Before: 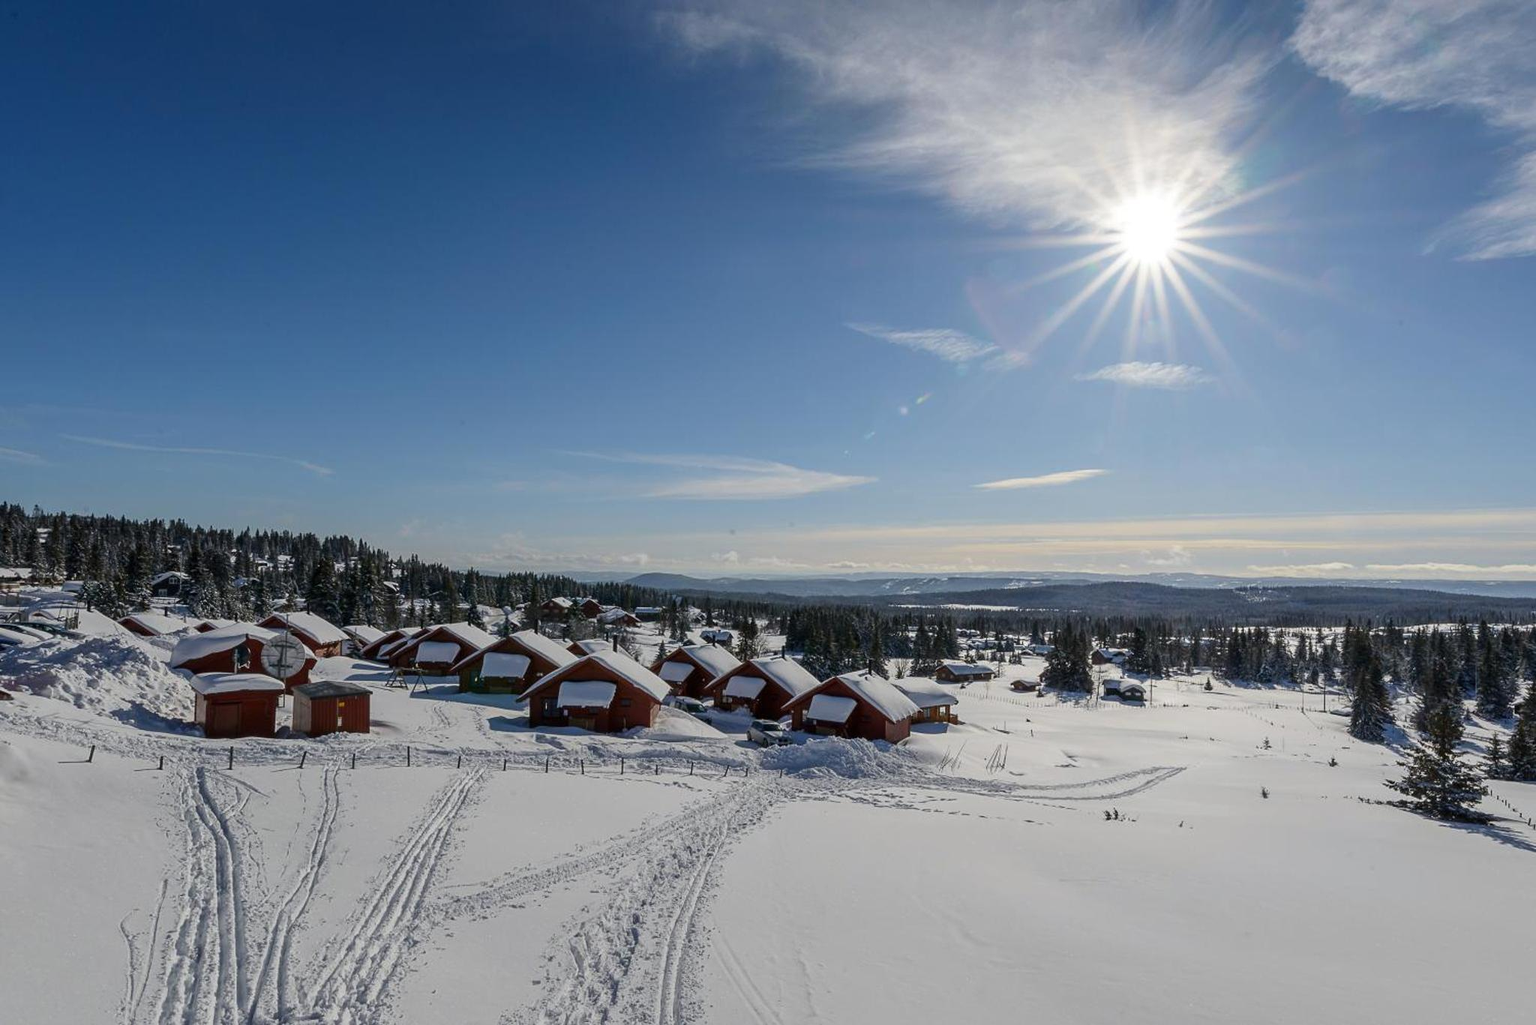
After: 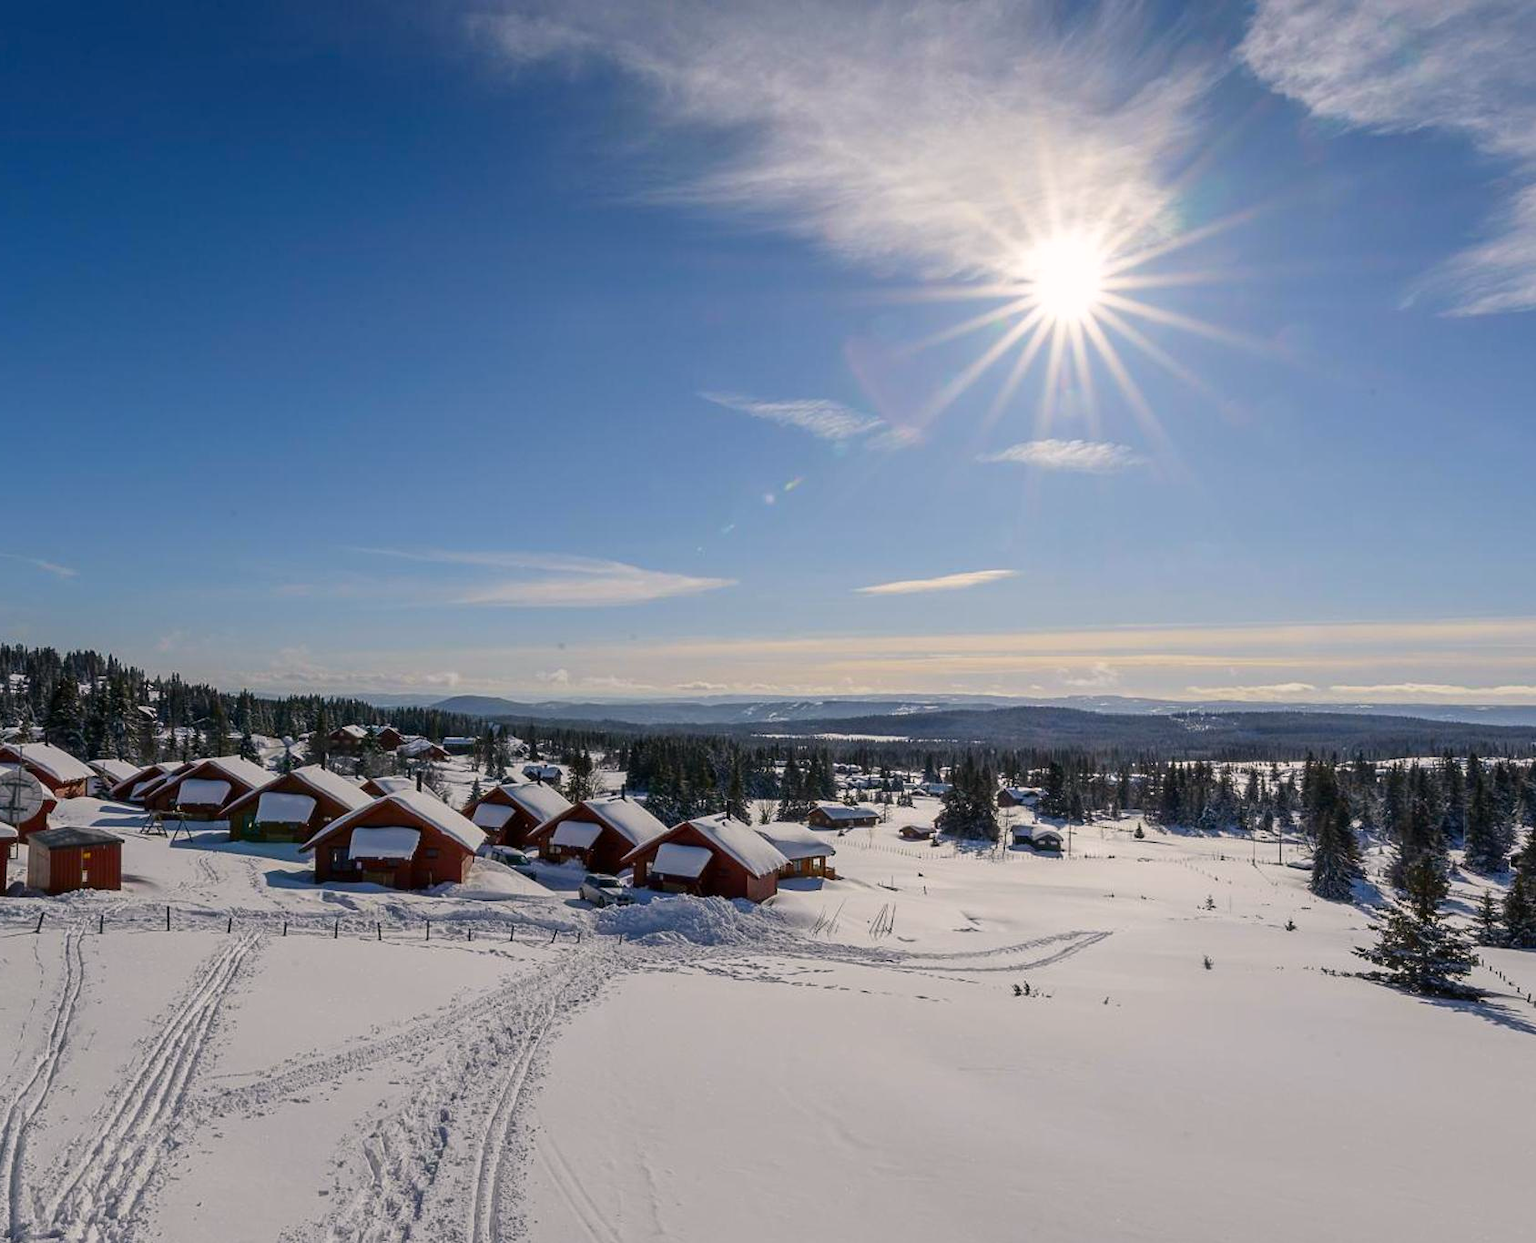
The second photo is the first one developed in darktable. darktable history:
crop: left 17.582%, bottom 0.031%
color correction: highlights a* 3.22, highlights b* 1.93, saturation 1.19
